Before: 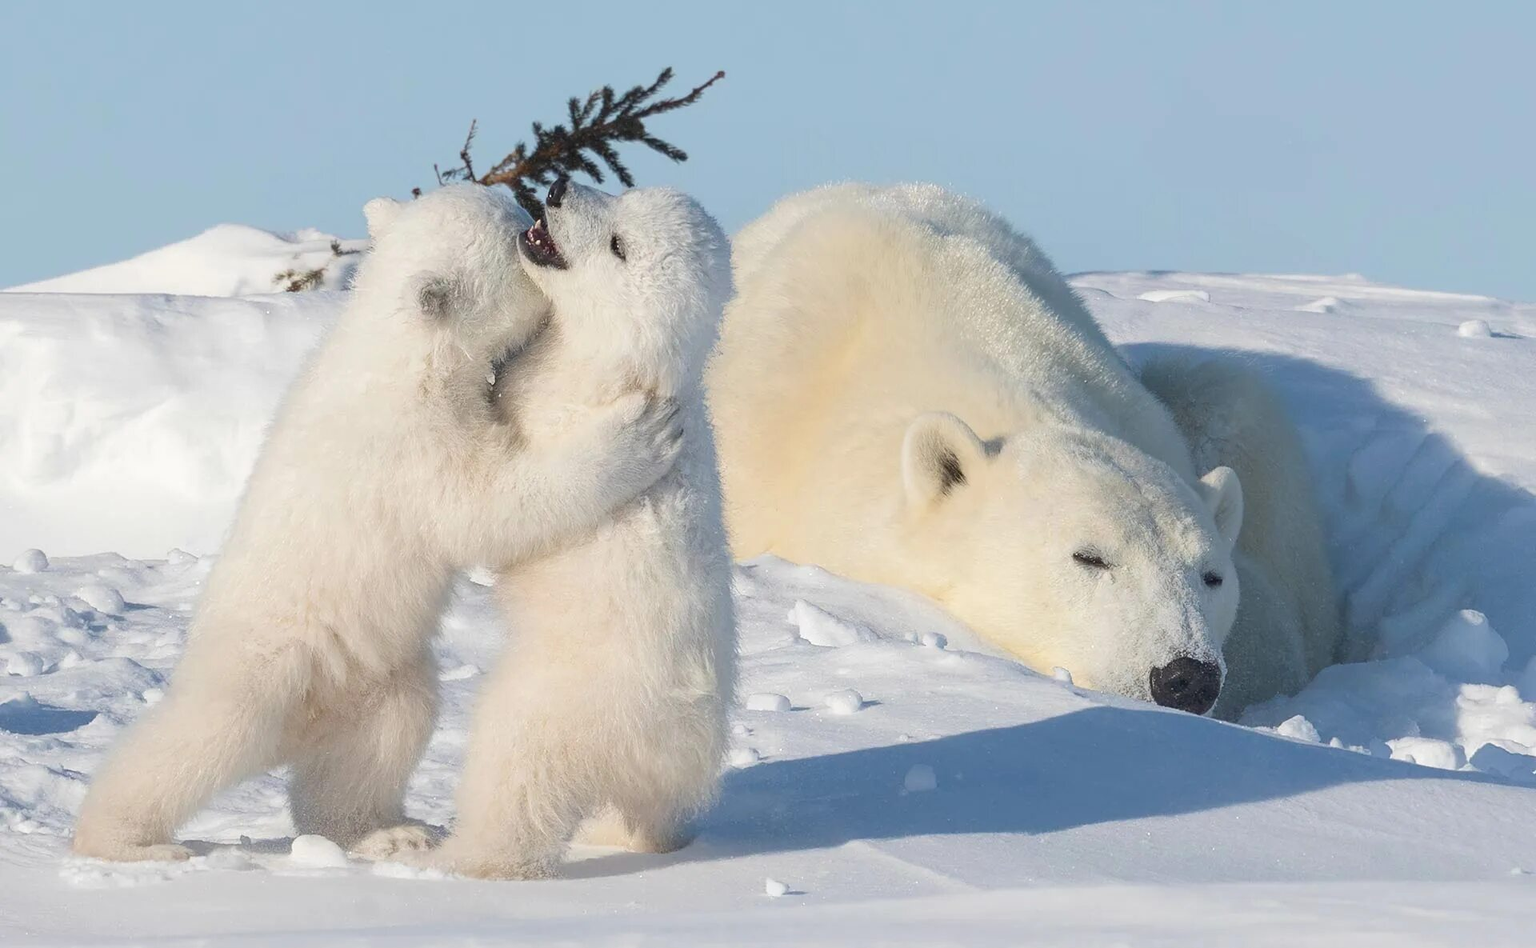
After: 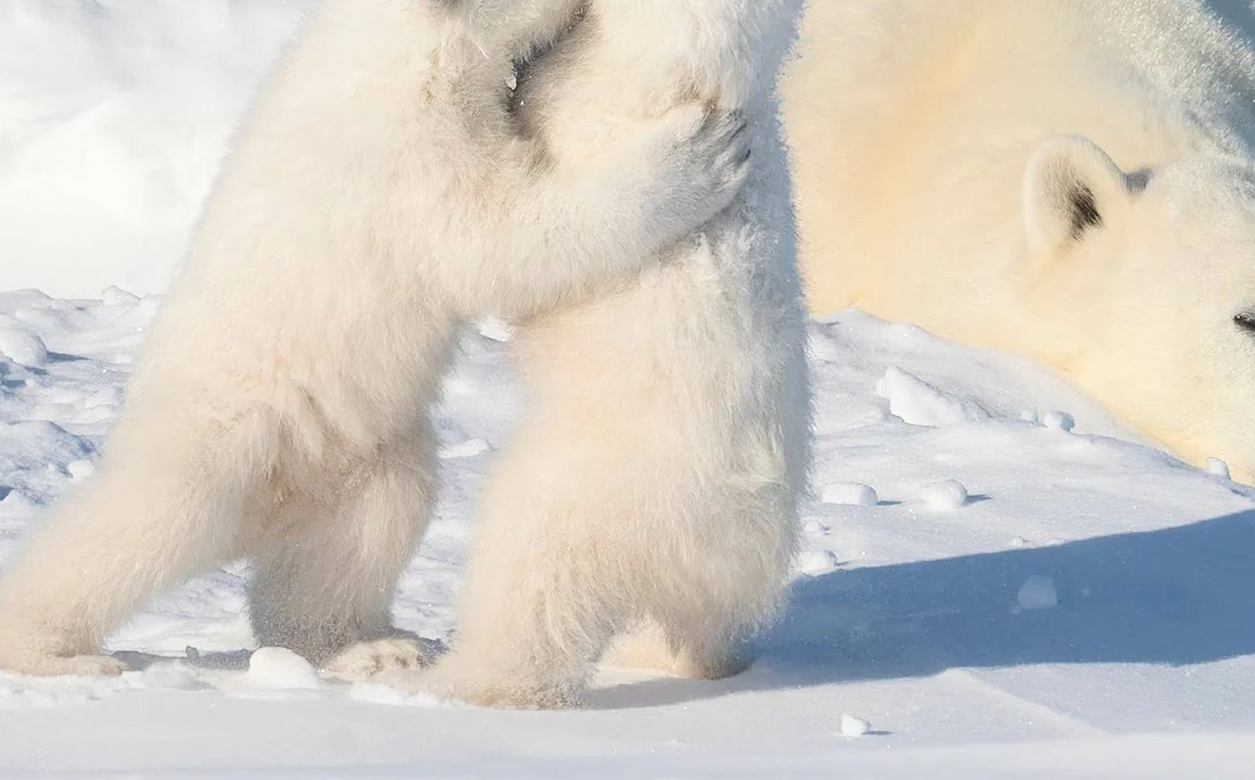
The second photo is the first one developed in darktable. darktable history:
contrast brightness saturation: contrast 0.155, brightness 0.049
crop and rotate: angle -1.22°, left 3.953%, top 31.847%, right 28.437%
